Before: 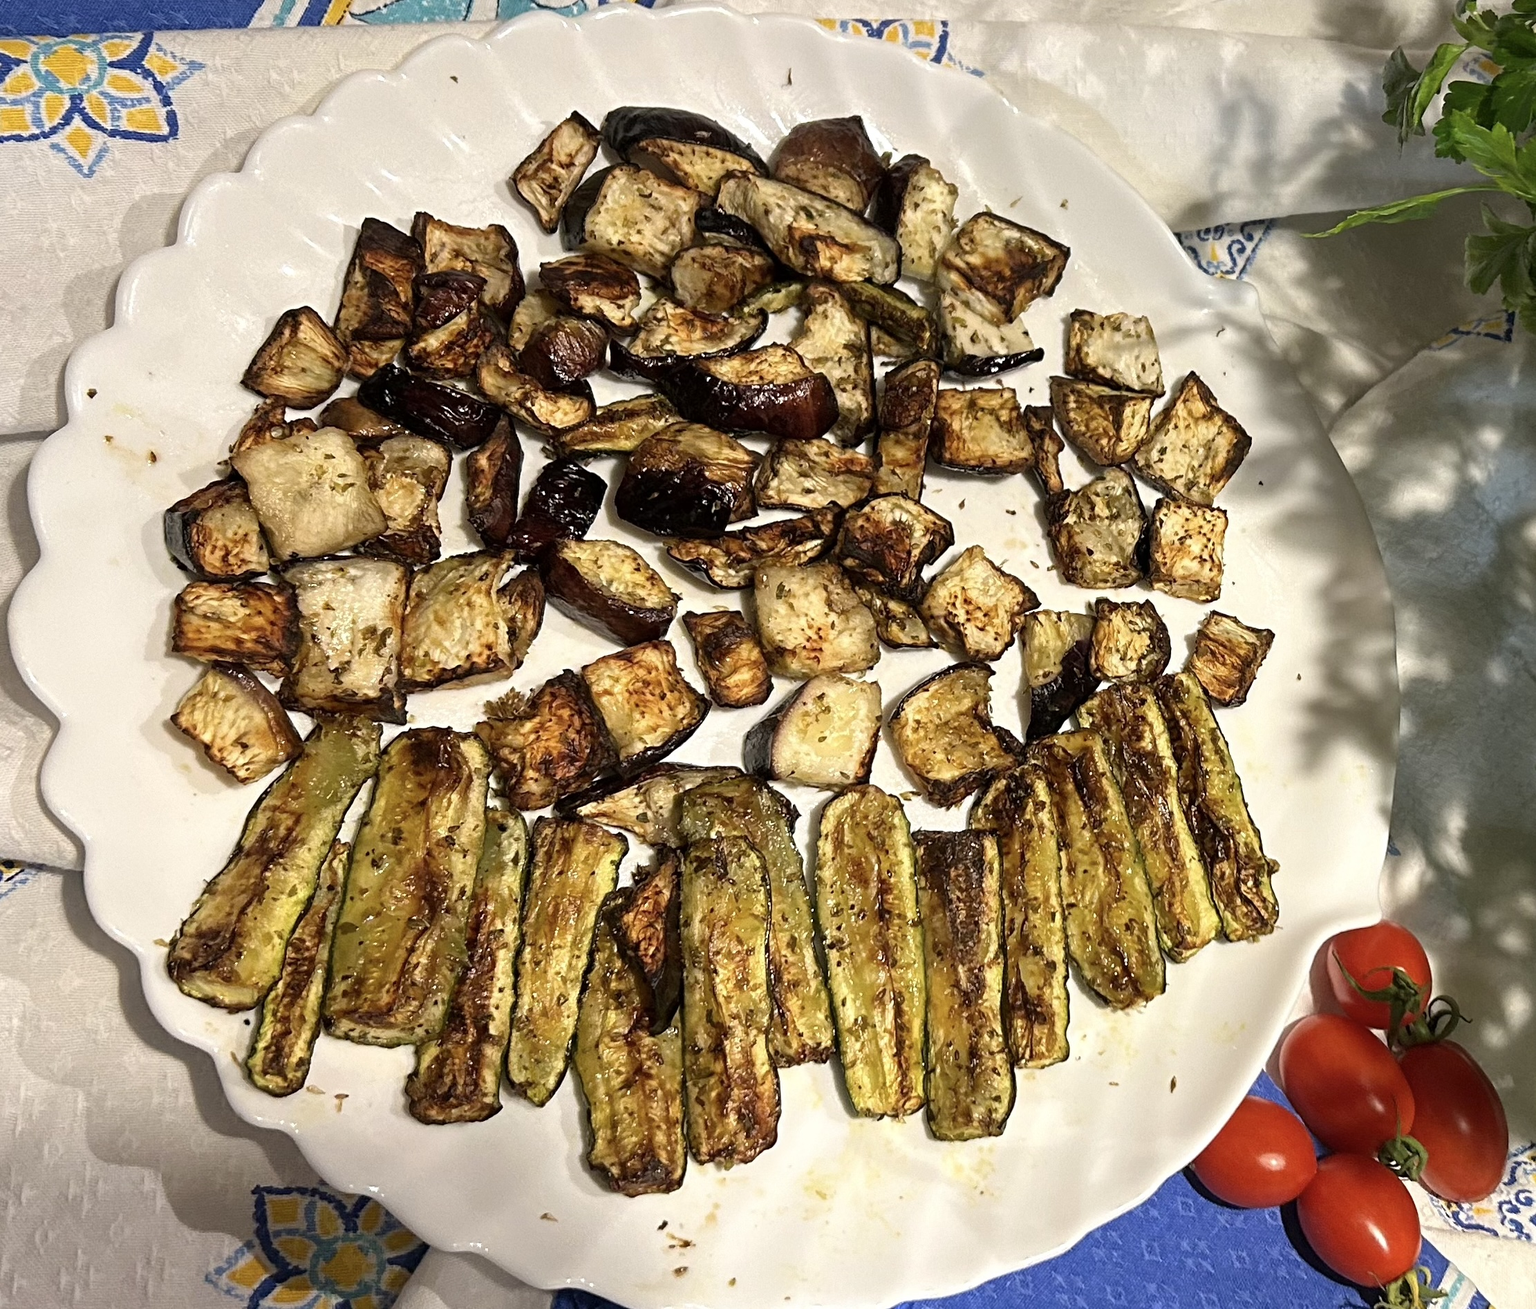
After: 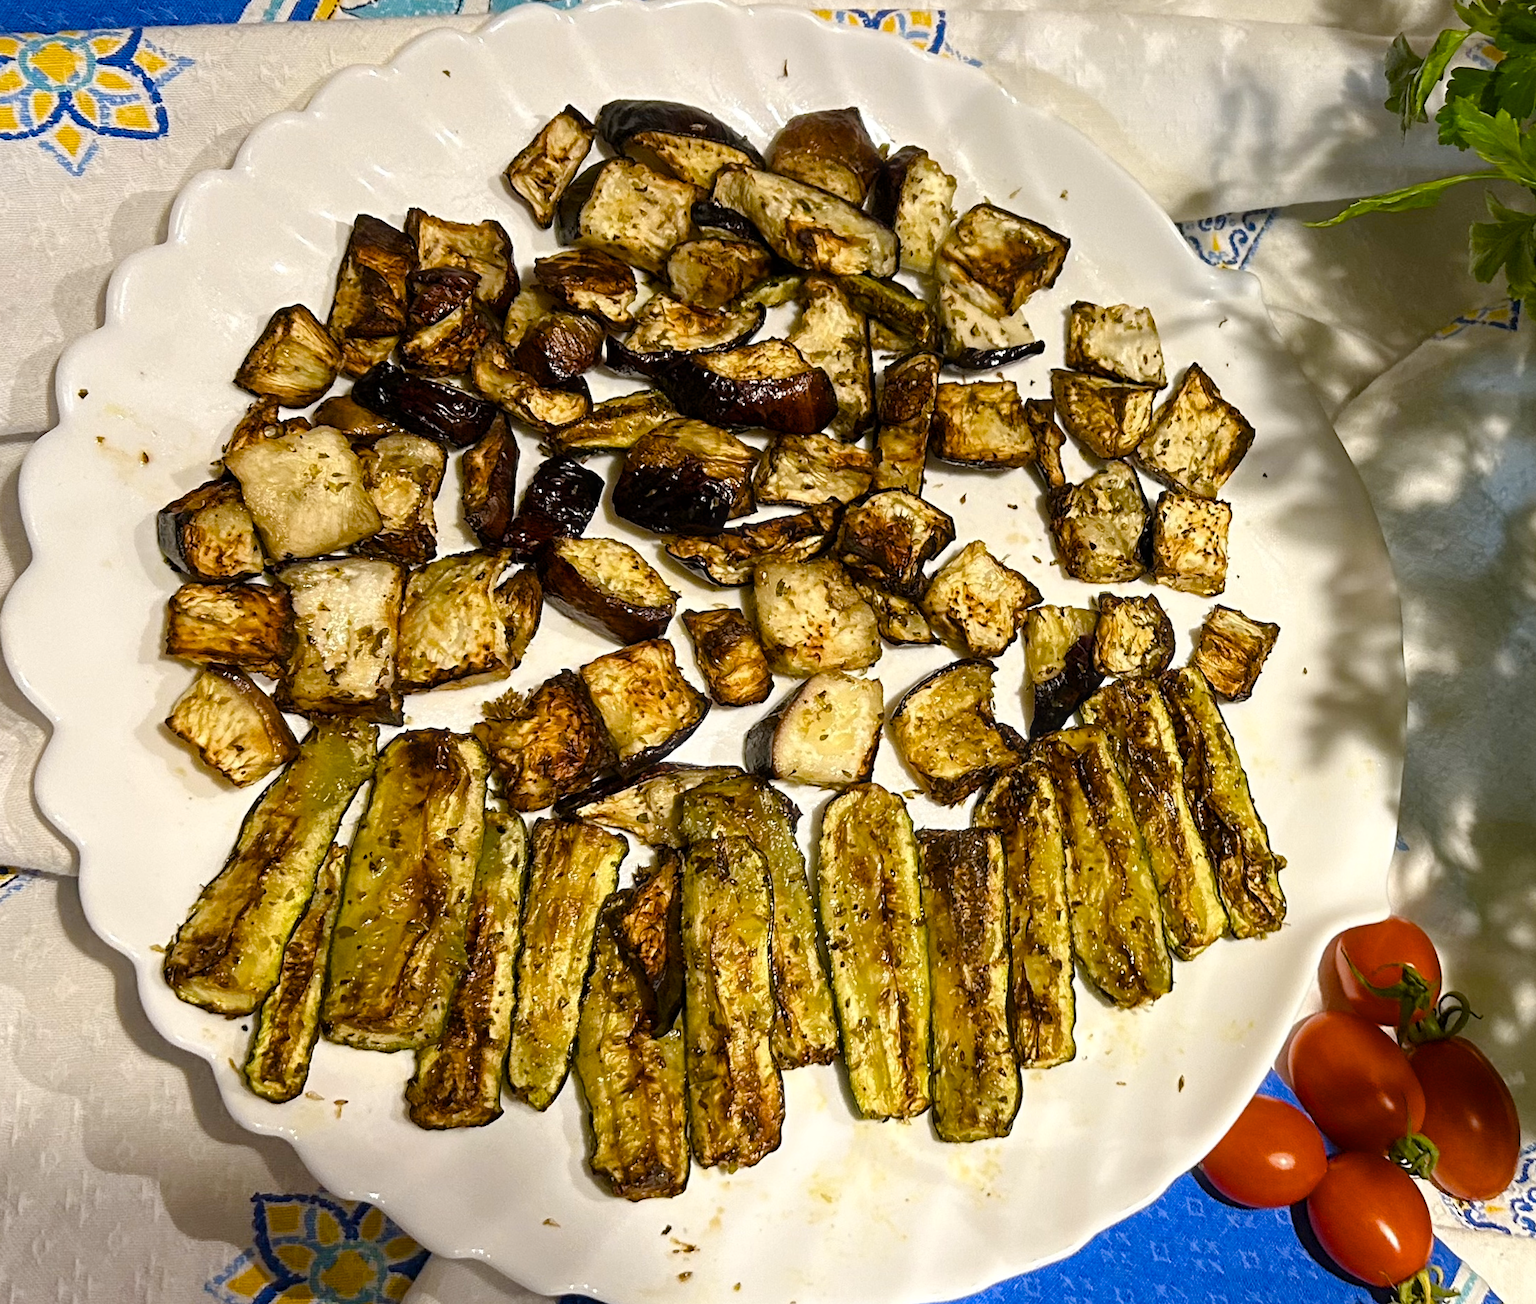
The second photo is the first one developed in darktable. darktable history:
bloom: size 3%, threshold 100%, strength 0%
color contrast: green-magenta contrast 0.8, blue-yellow contrast 1.1, unbound 0
color balance rgb: perceptual saturation grading › global saturation 20%, perceptual saturation grading › highlights -25%, perceptual saturation grading › shadows 50%
rotate and perspective: rotation -0.45°, automatic cropping original format, crop left 0.008, crop right 0.992, crop top 0.012, crop bottom 0.988
